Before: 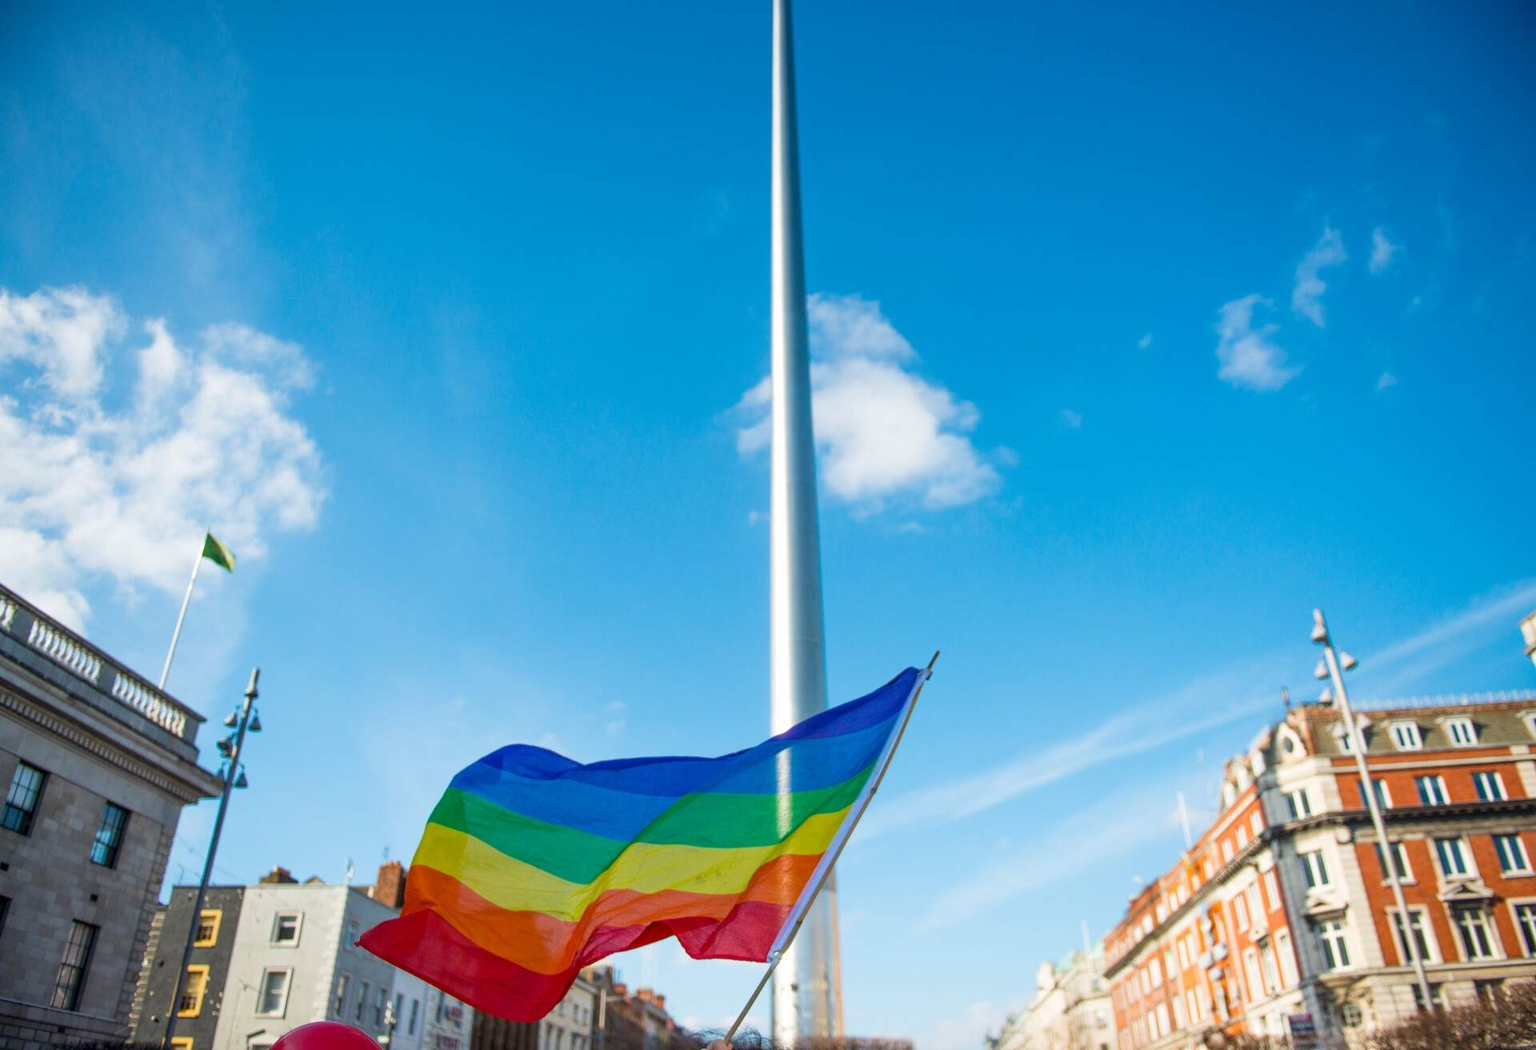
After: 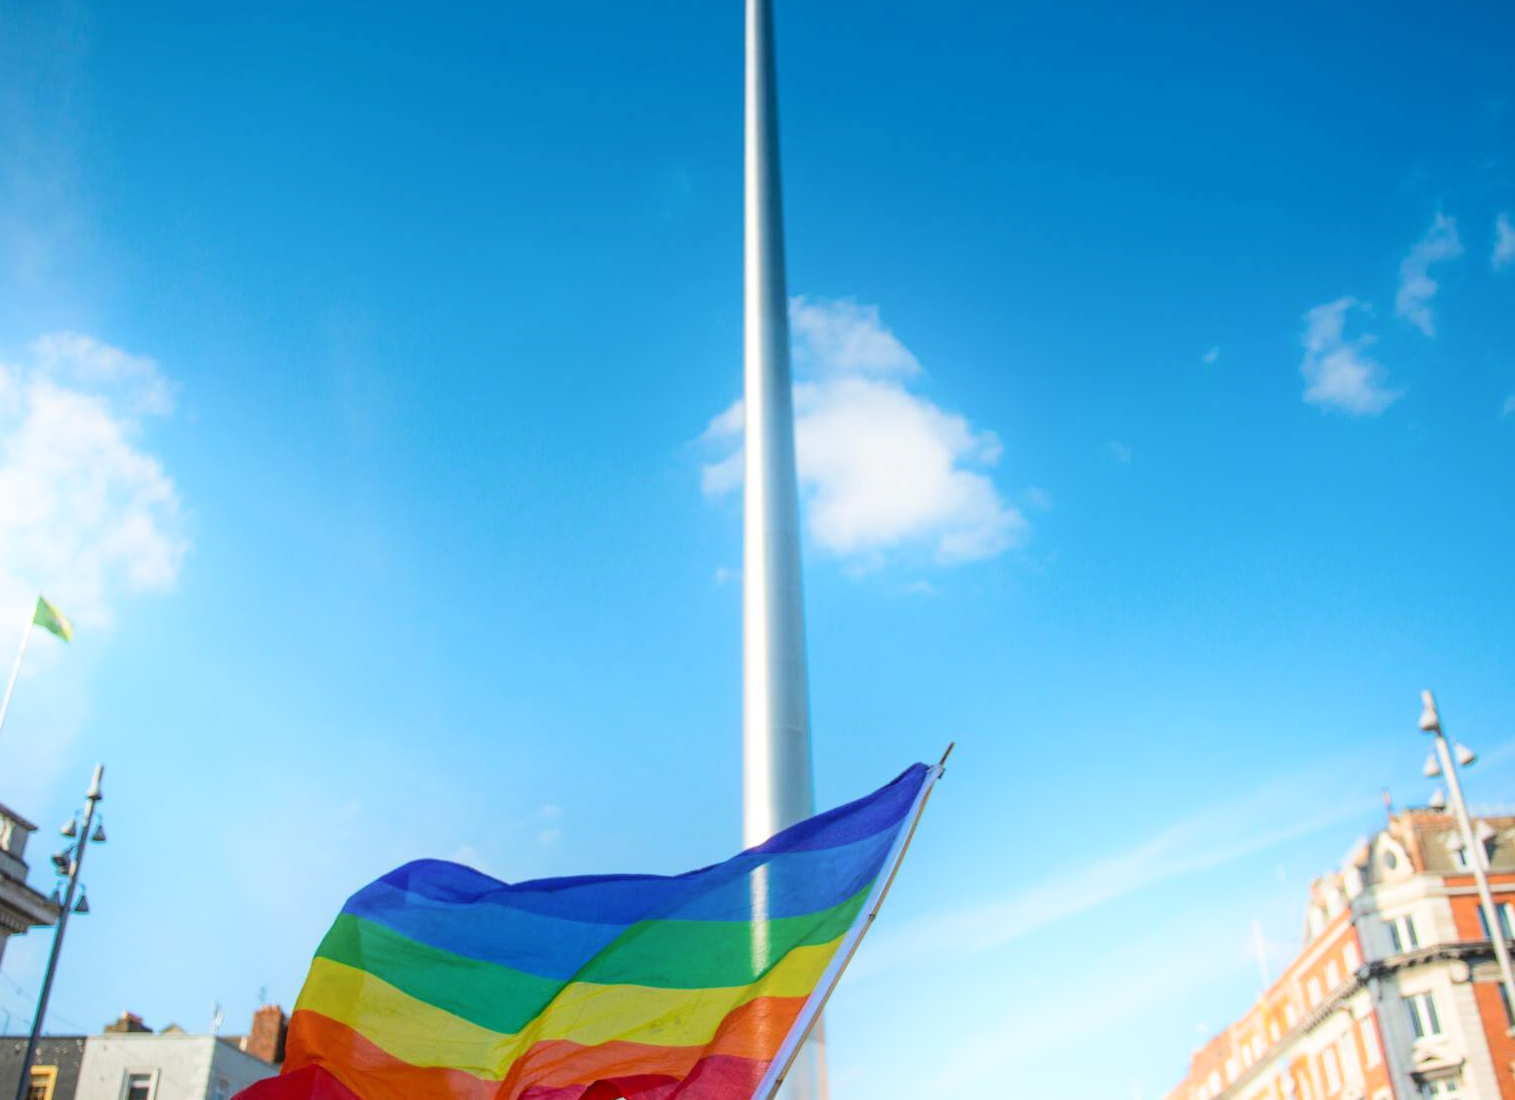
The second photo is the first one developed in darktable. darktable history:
crop: left 11.485%, top 5.415%, right 9.576%, bottom 10.692%
shadows and highlights: shadows -53.06, highlights 85.91, soften with gaussian
